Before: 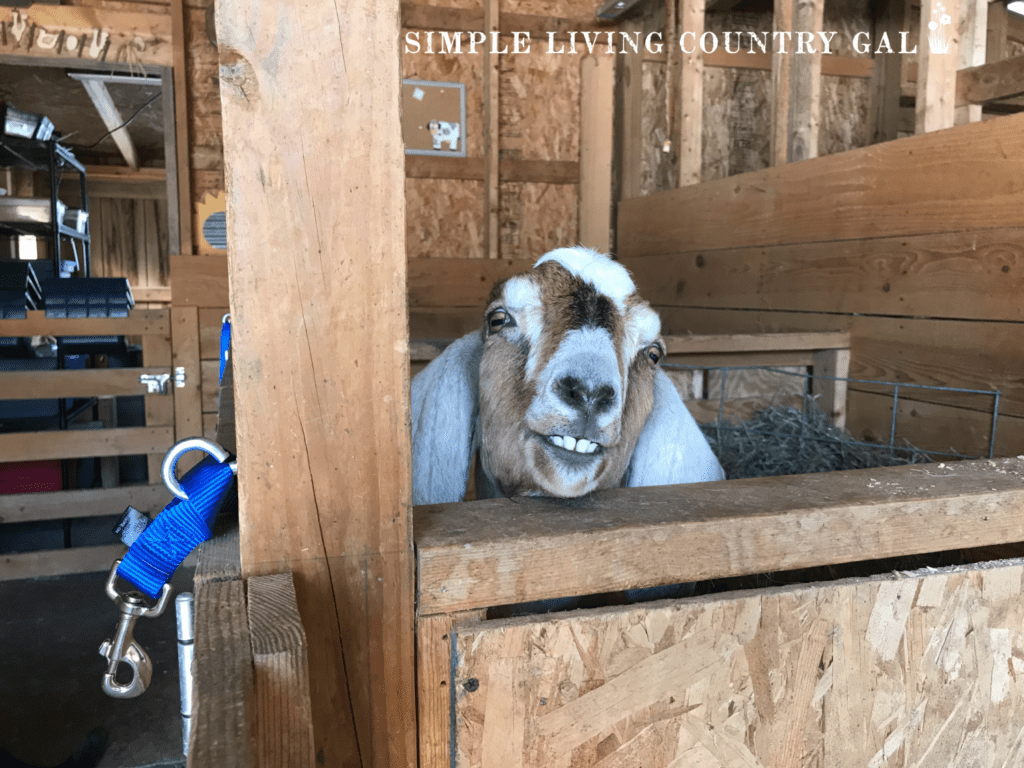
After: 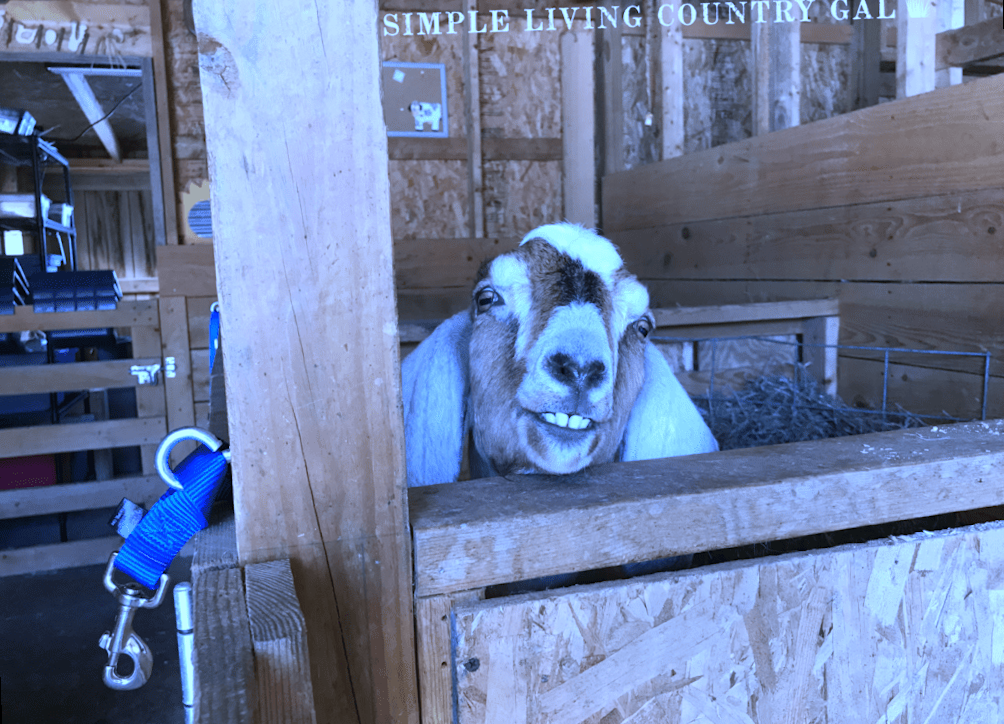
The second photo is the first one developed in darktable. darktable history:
white balance: red 0.766, blue 1.537
rotate and perspective: rotation -2°, crop left 0.022, crop right 0.978, crop top 0.049, crop bottom 0.951
